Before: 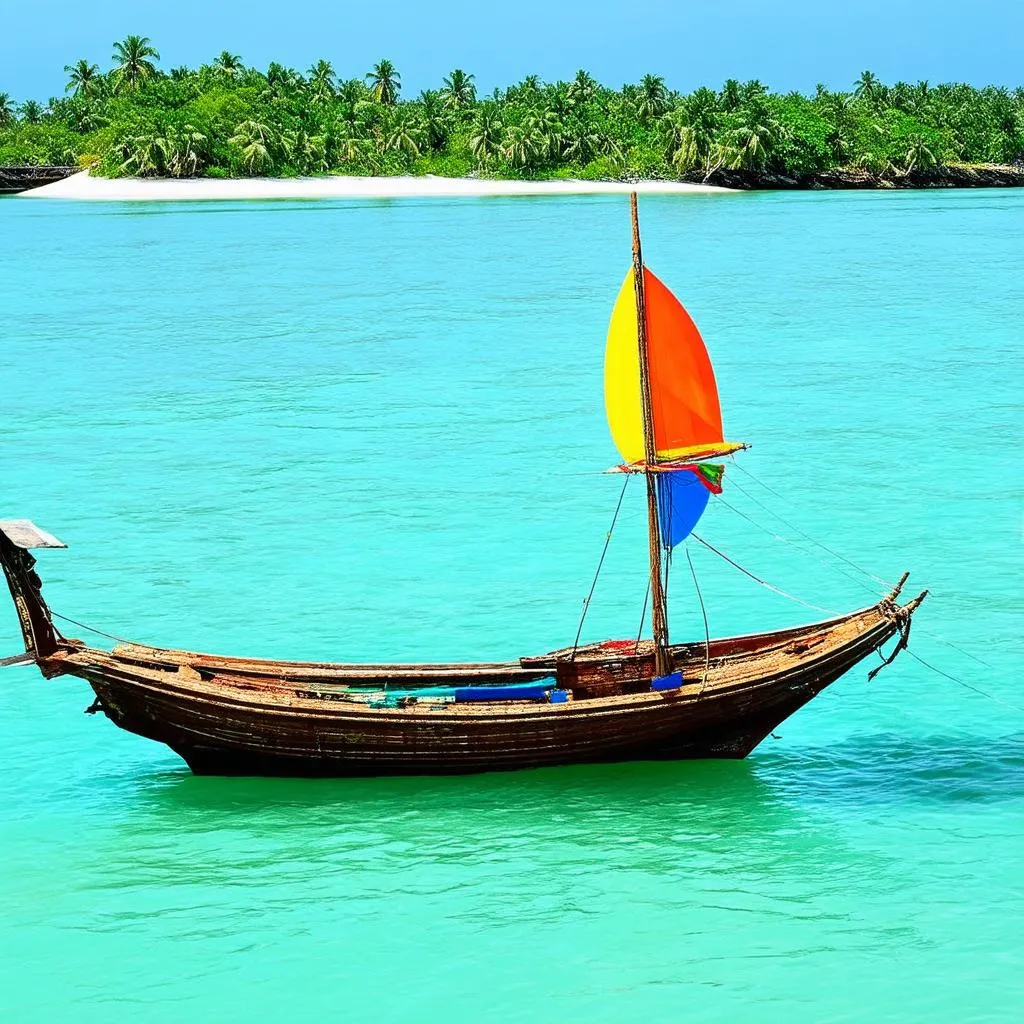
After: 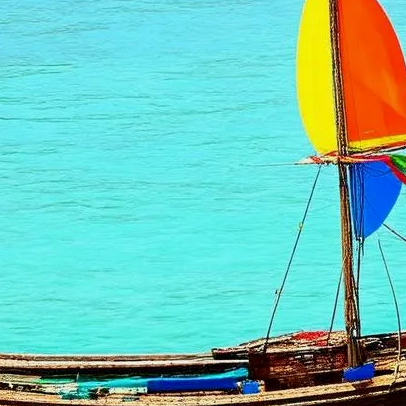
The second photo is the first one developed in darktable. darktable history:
crop: left 30.13%, top 30.232%, right 30.127%, bottom 30.036%
exposure: black level correction 0.002, exposure -0.105 EV, compensate highlight preservation false
